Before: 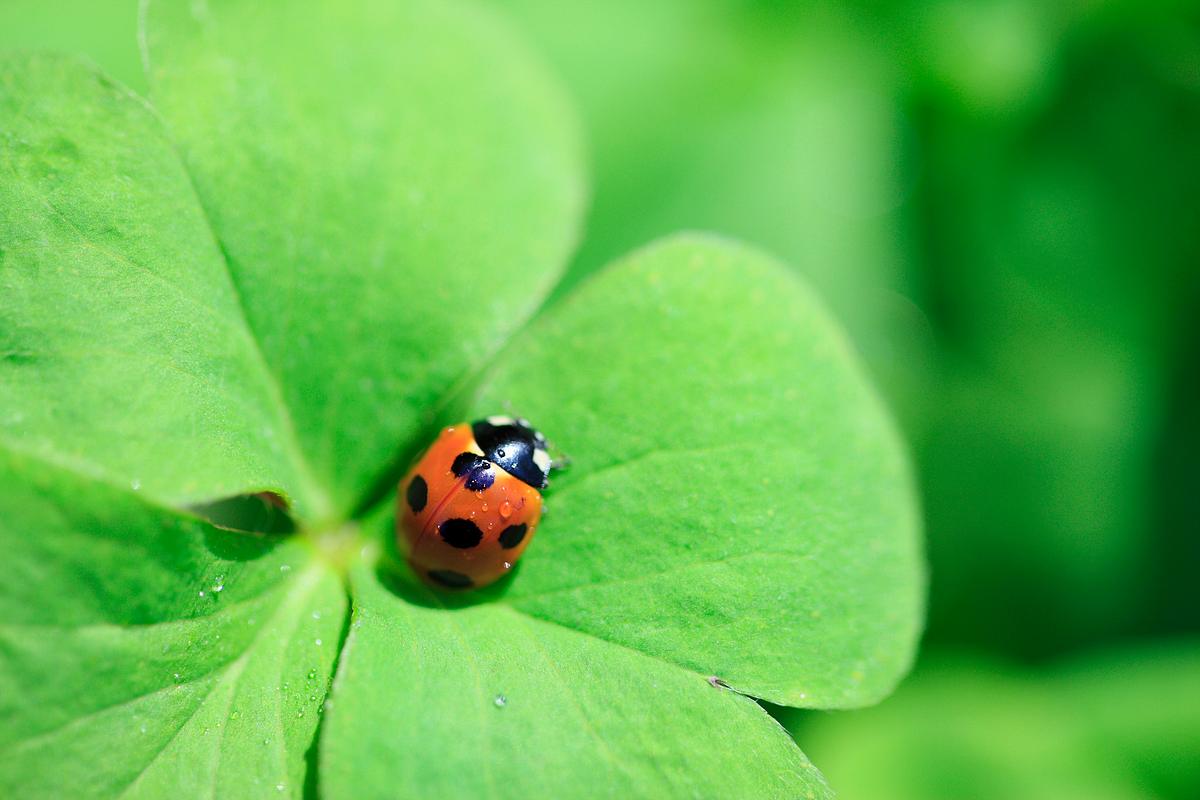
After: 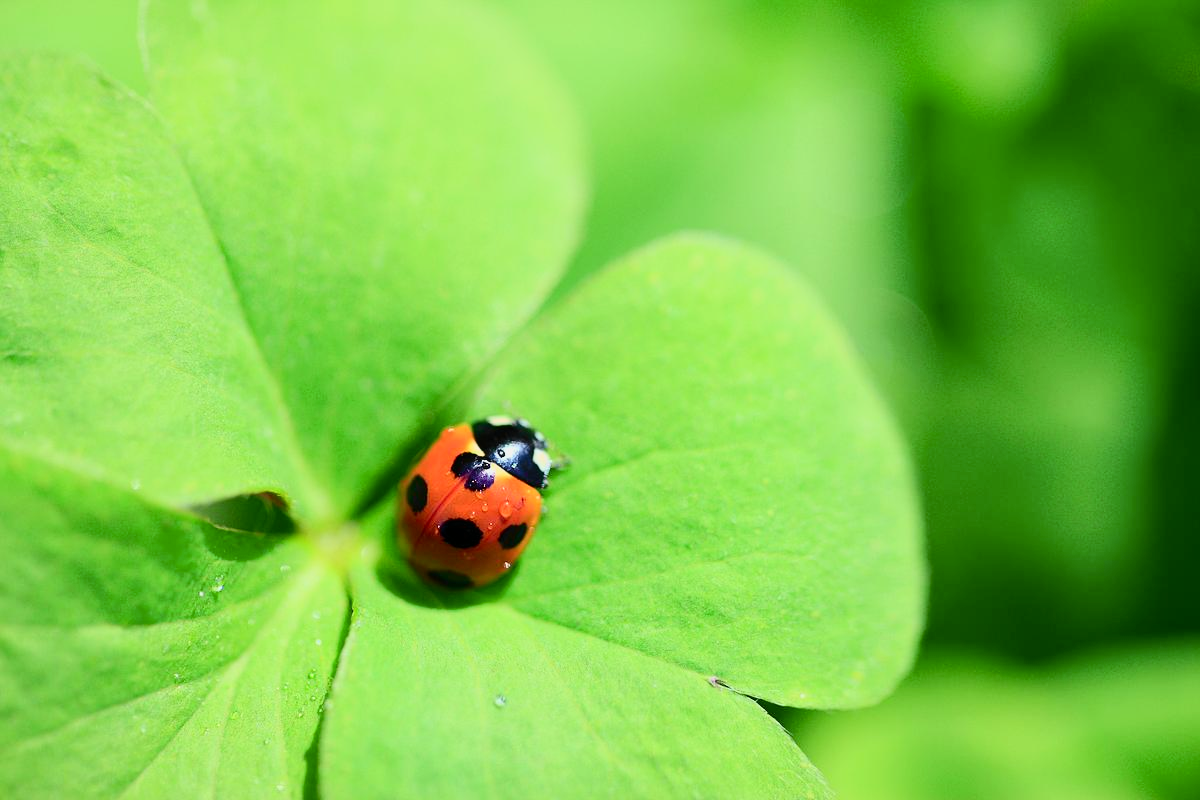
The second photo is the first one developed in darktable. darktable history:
tone curve: curves: ch0 [(0, 0) (0.131, 0.116) (0.316, 0.345) (0.501, 0.584) (0.629, 0.732) (0.812, 0.888) (1, 0.974)]; ch1 [(0, 0) (0.366, 0.367) (0.475, 0.462) (0.494, 0.496) (0.504, 0.499) (0.553, 0.584) (1, 1)]; ch2 [(0, 0) (0.333, 0.346) (0.375, 0.375) (0.424, 0.43) (0.476, 0.492) (0.502, 0.502) (0.533, 0.556) (0.566, 0.599) (0.614, 0.653) (1, 1)], color space Lab, independent channels, preserve colors none
bloom: size 9%, threshold 100%, strength 7%
exposure: exposure -0.151 EV, compensate highlight preservation false
